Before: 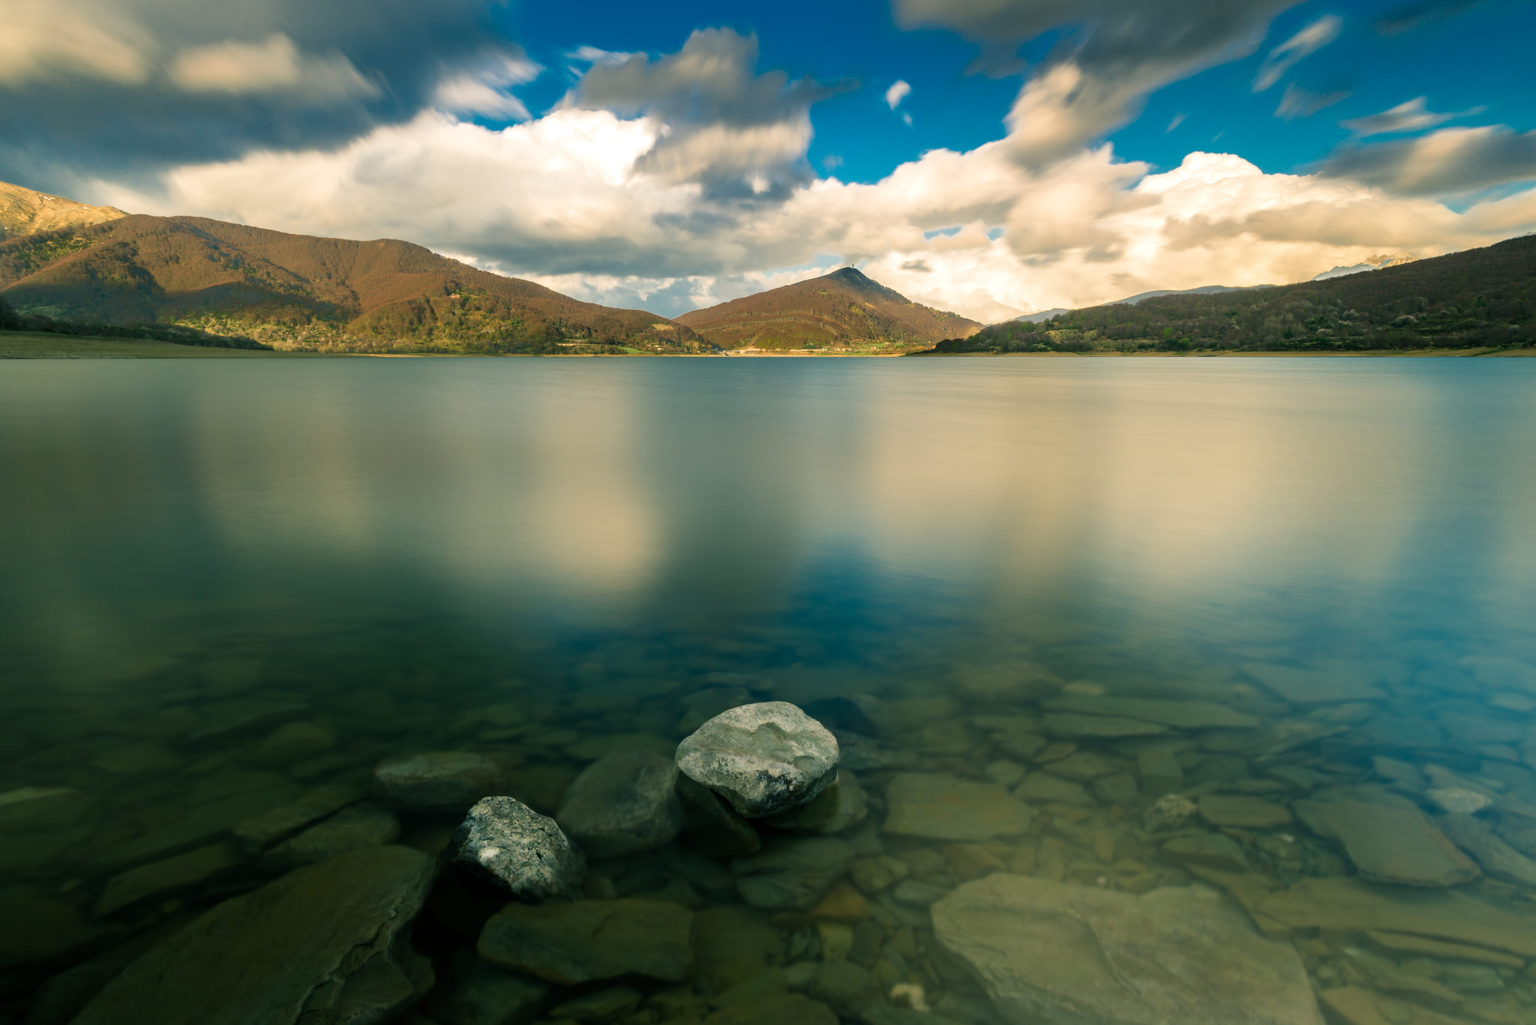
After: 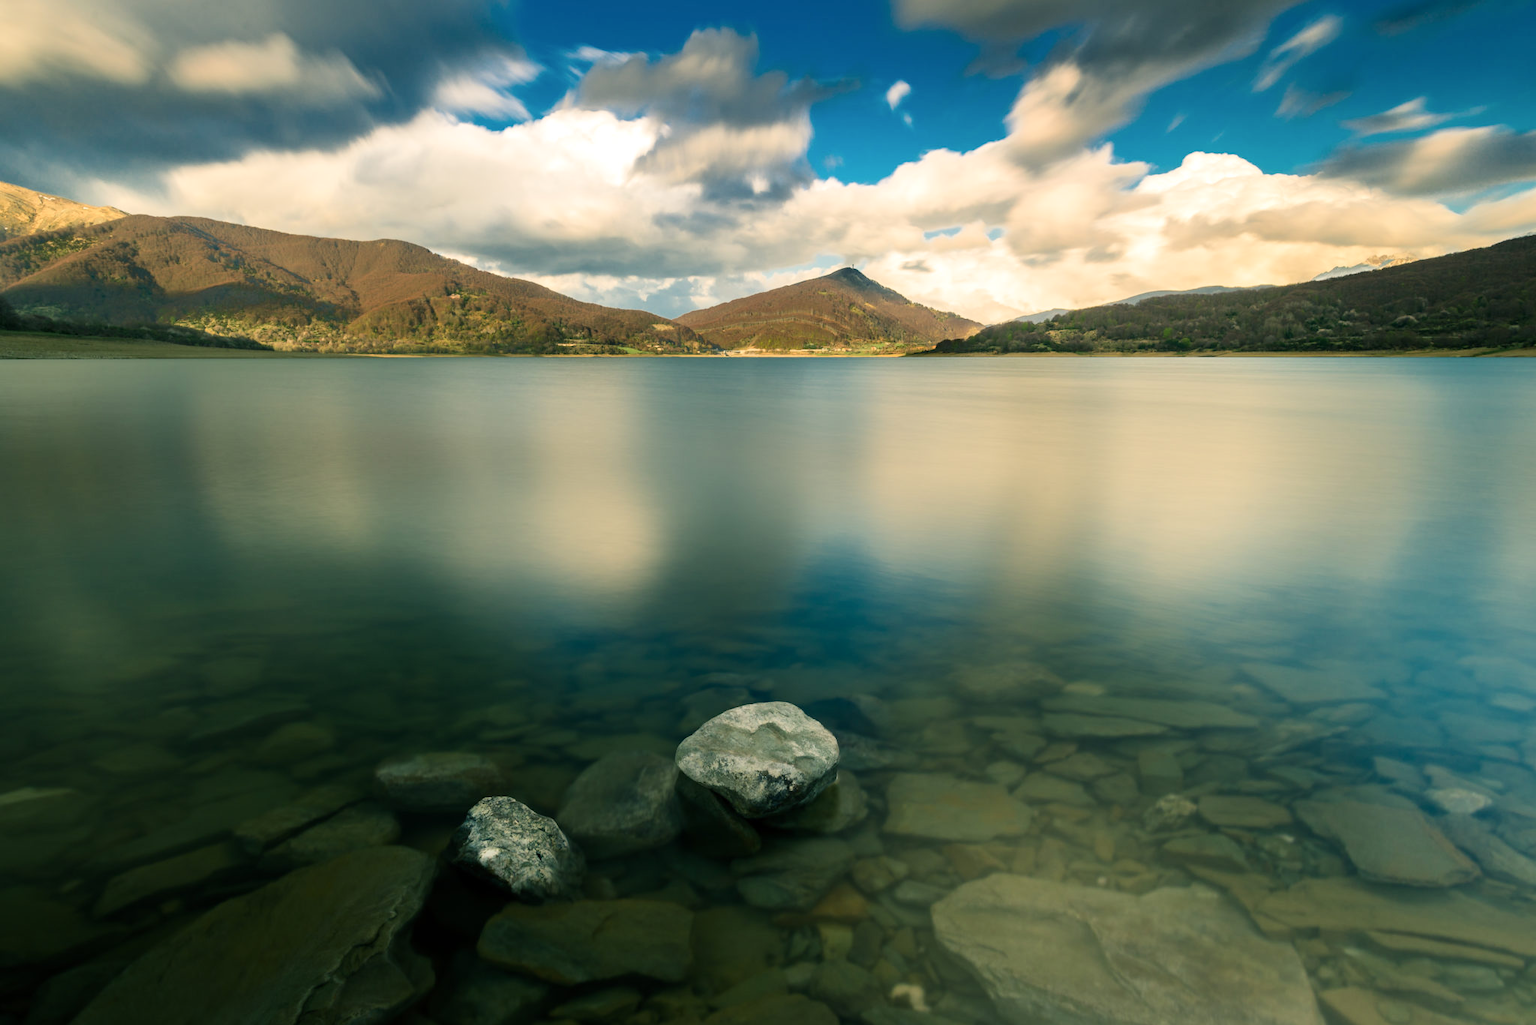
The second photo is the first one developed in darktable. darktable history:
contrast brightness saturation: contrast 0.146, brightness 0.047
